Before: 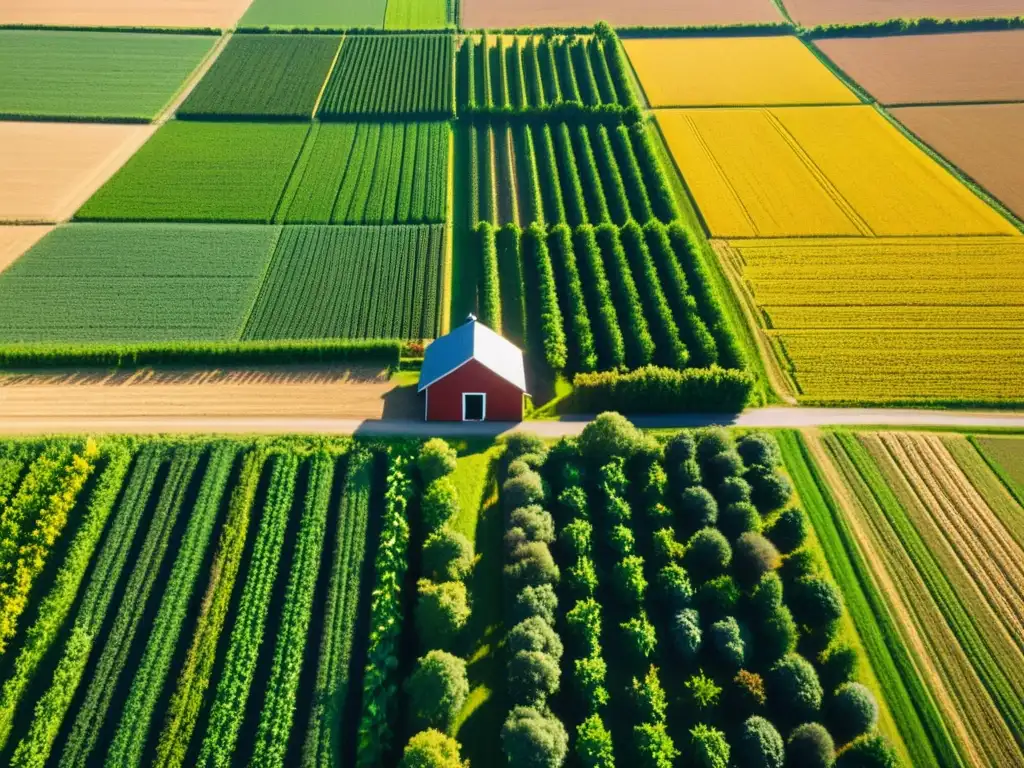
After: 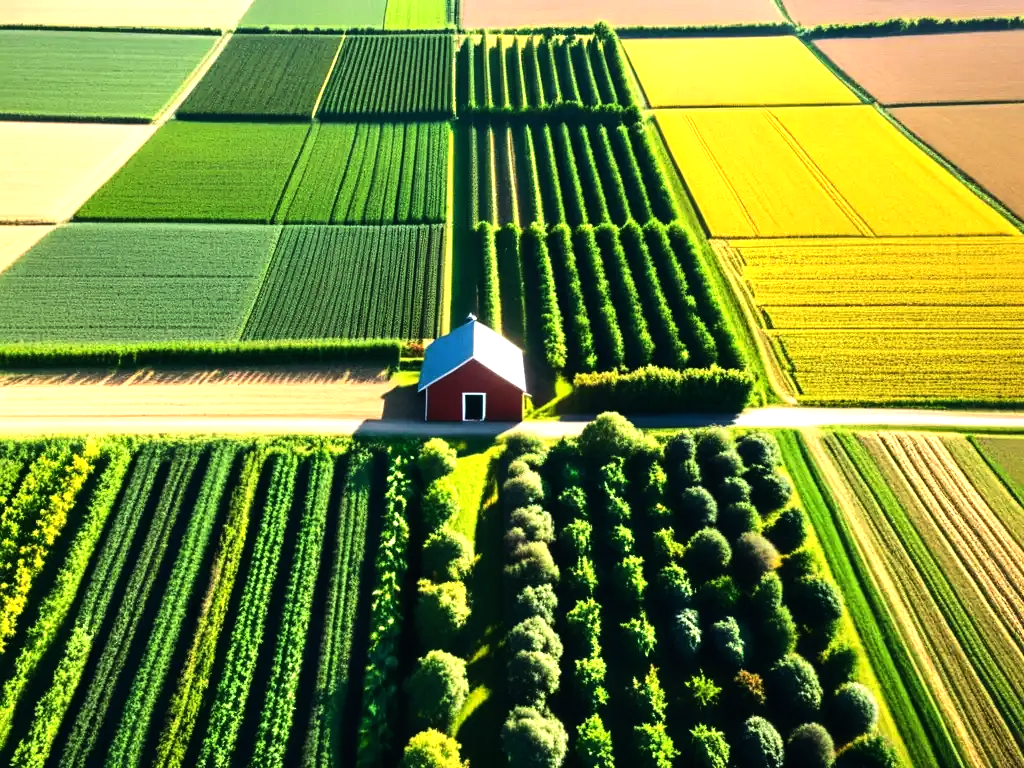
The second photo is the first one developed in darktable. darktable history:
tone equalizer: -8 EV -1.07 EV, -7 EV -0.983 EV, -6 EV -0.864 EV, -5 EV -0.567 EV, -3 EV 0.56 EV, -2 EV 0.853 EV, -1 EV 1.01 EV, +0 EV 1.05 EV, edges refinement/feathering 500, mask exposure compensation -1.57 EV, preserve details no
